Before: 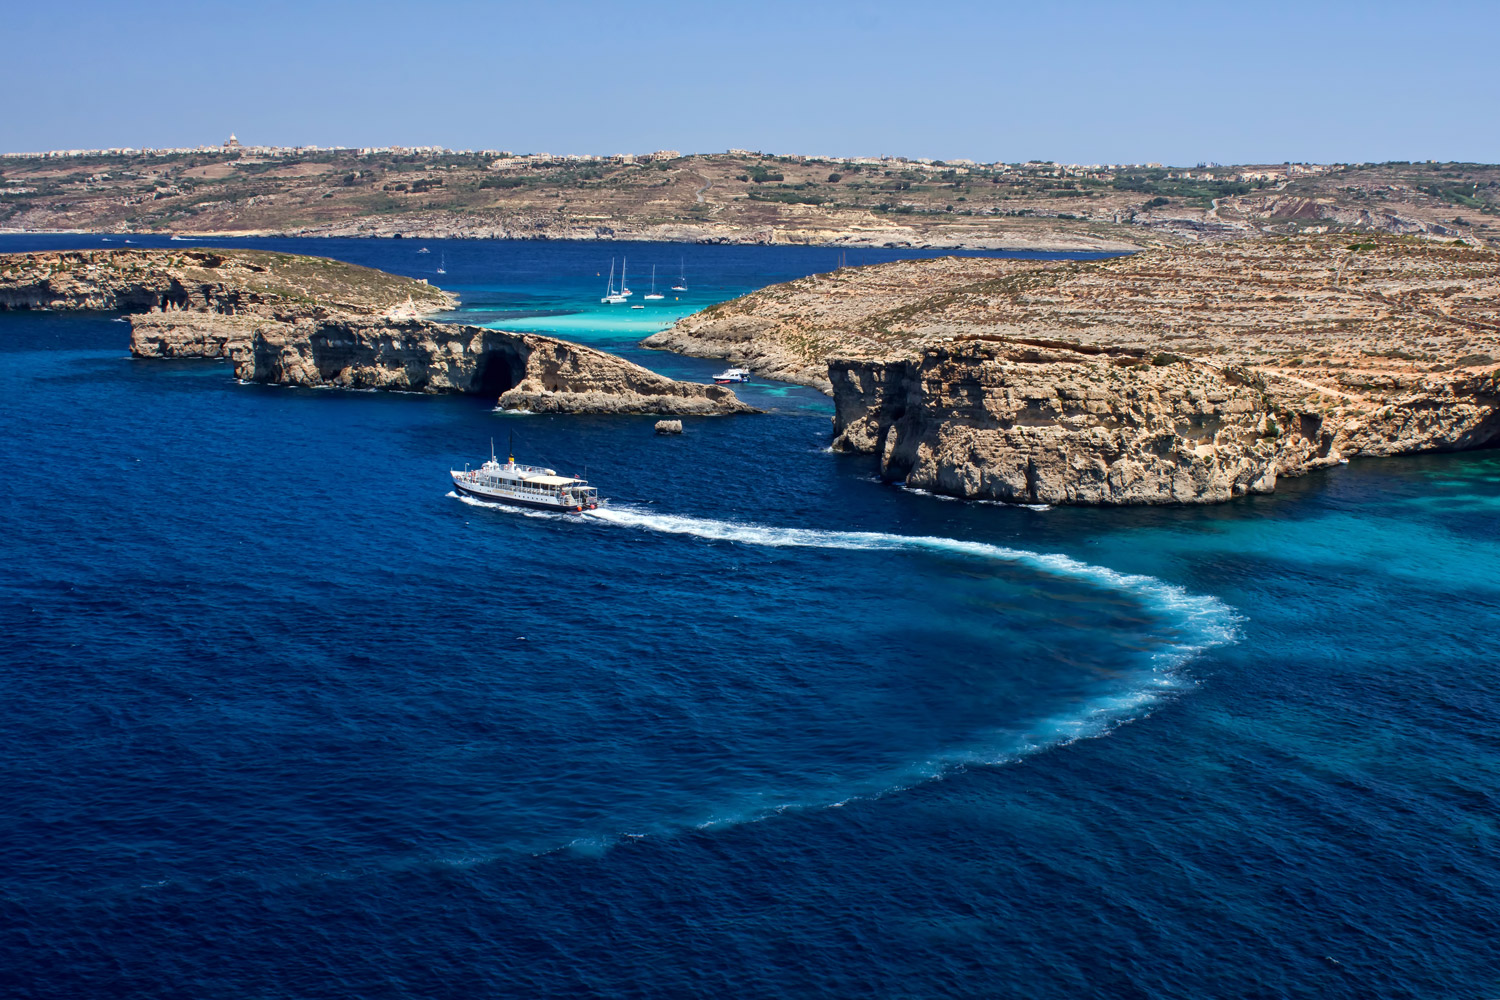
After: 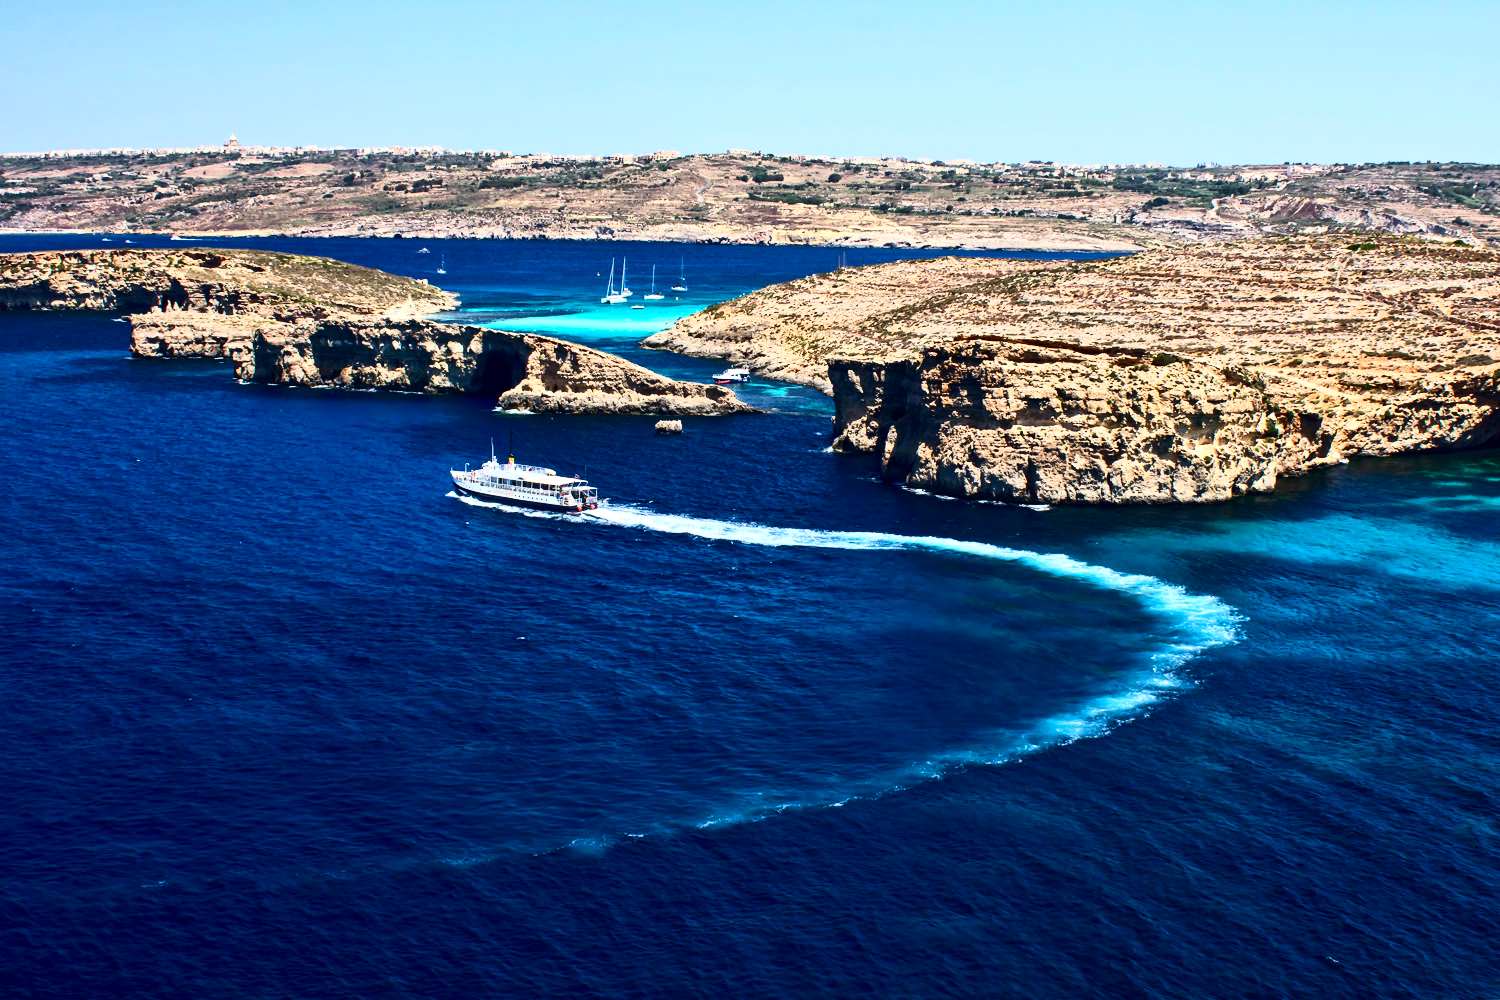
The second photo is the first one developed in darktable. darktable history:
contrast brightness saturation: contrast 0.4, brightness 0.05, saturation 0.25
exposure: exposure 0.375 EV, compensate highlight preservation false
